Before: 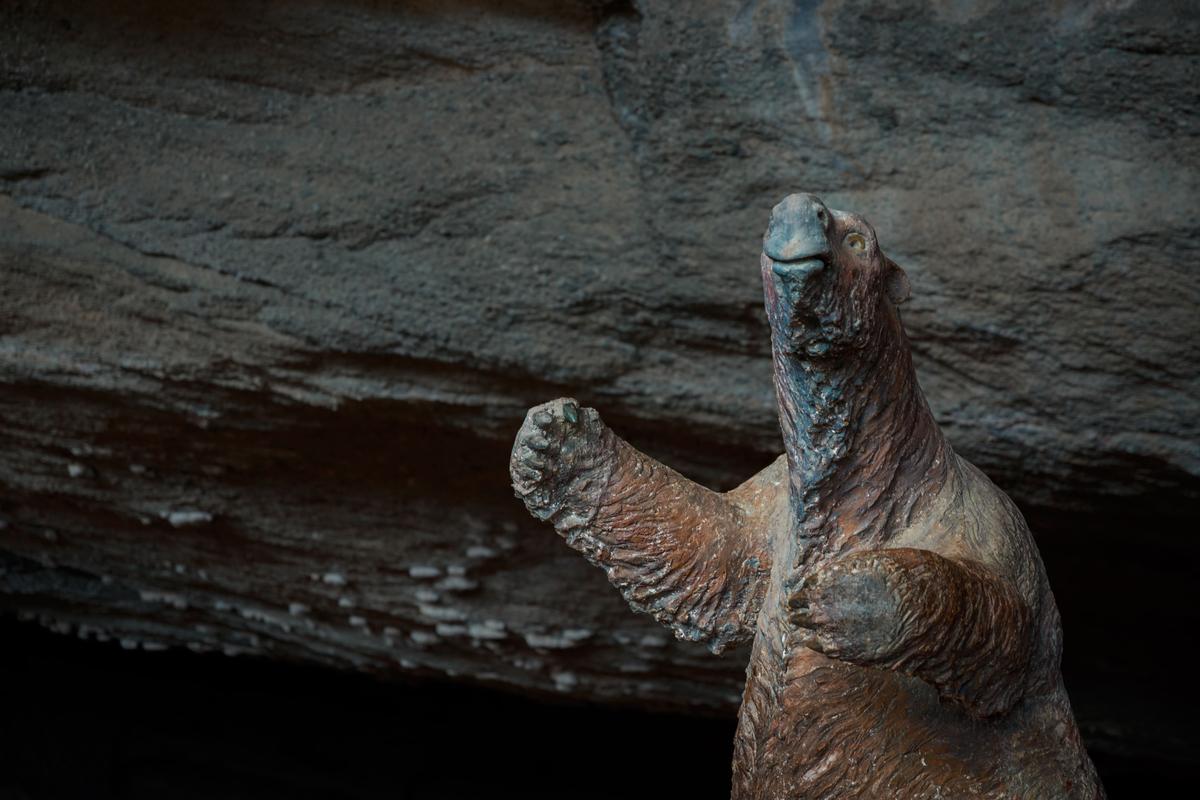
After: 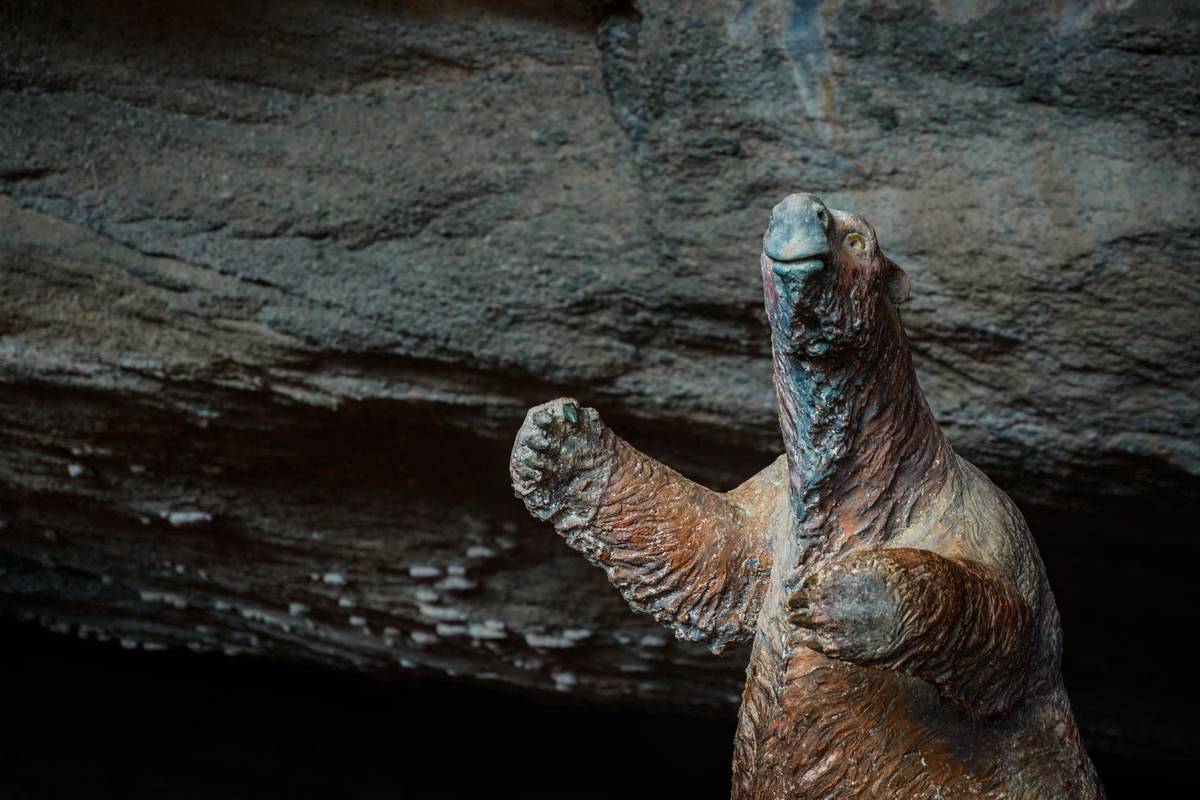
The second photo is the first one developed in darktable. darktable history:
tone curve: curves: ch0 [(0, 0.005) (0.103, 0.081) (0.196, 0.197) (0.391, 0.469) (0.491, 0.585) (0.638, 0.751) (0.822, 0.886) (0.997, 0.959)]; ch1 [(0, 0) (0.172, 0.123) (0.324, 0.253) (0.396, 0.388) (0.474, 0.479) (0.499, 0.498) (0.529, 0.528) (0.579, 0.614) (0.633, 0.677) (0.812, 0.856) (1, 1)]; ch2 [(0, 0) (0.411, 0.424) (0.459, 0.478) (0.5, 0.501) (0.517, 0.526) (0.553, 0.583) (0.609, 0.646) (0.708, 0.768) (0.839, 0.916) (1, 1)], preserve colors none
color zones: curves: ch0 [(0, 0.5) (0.143, 0.5) (0.286, 0.5) (0.429, 0.504) (0.571, 0.5) (0.714, 0.509) (0.857, 0.5) (1, 0.5)]; ch1 [(0, 0.425) (0.143, 0.425) (0.286, 0.375) (0.429, 0.405) (0.571, 0.5) (0.714, 0.47) (0.857, 0.425) (1, 0.435)]; ch2 [(0, 0.5) (0.143, 0.5) (0.286, 0.5) (0.429, 0.517) (0.571, 0.5) (0.714, 0.51) (0.857, 0.5) (1, 0.5)], mix -137.3%
local contrast: detail 109%
